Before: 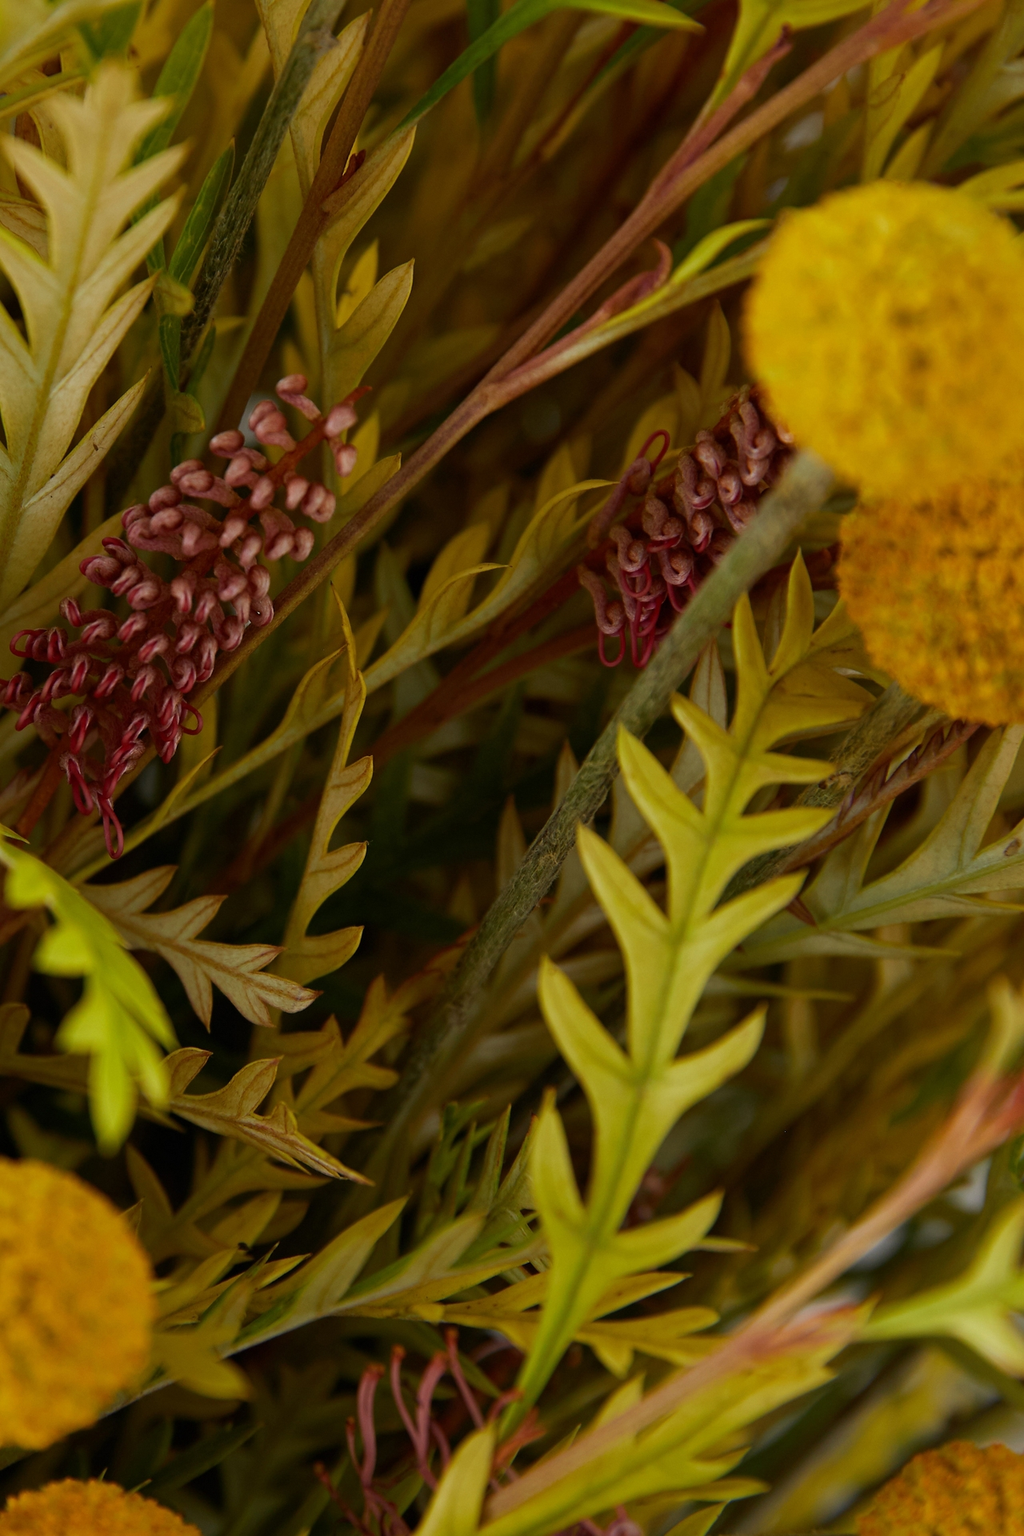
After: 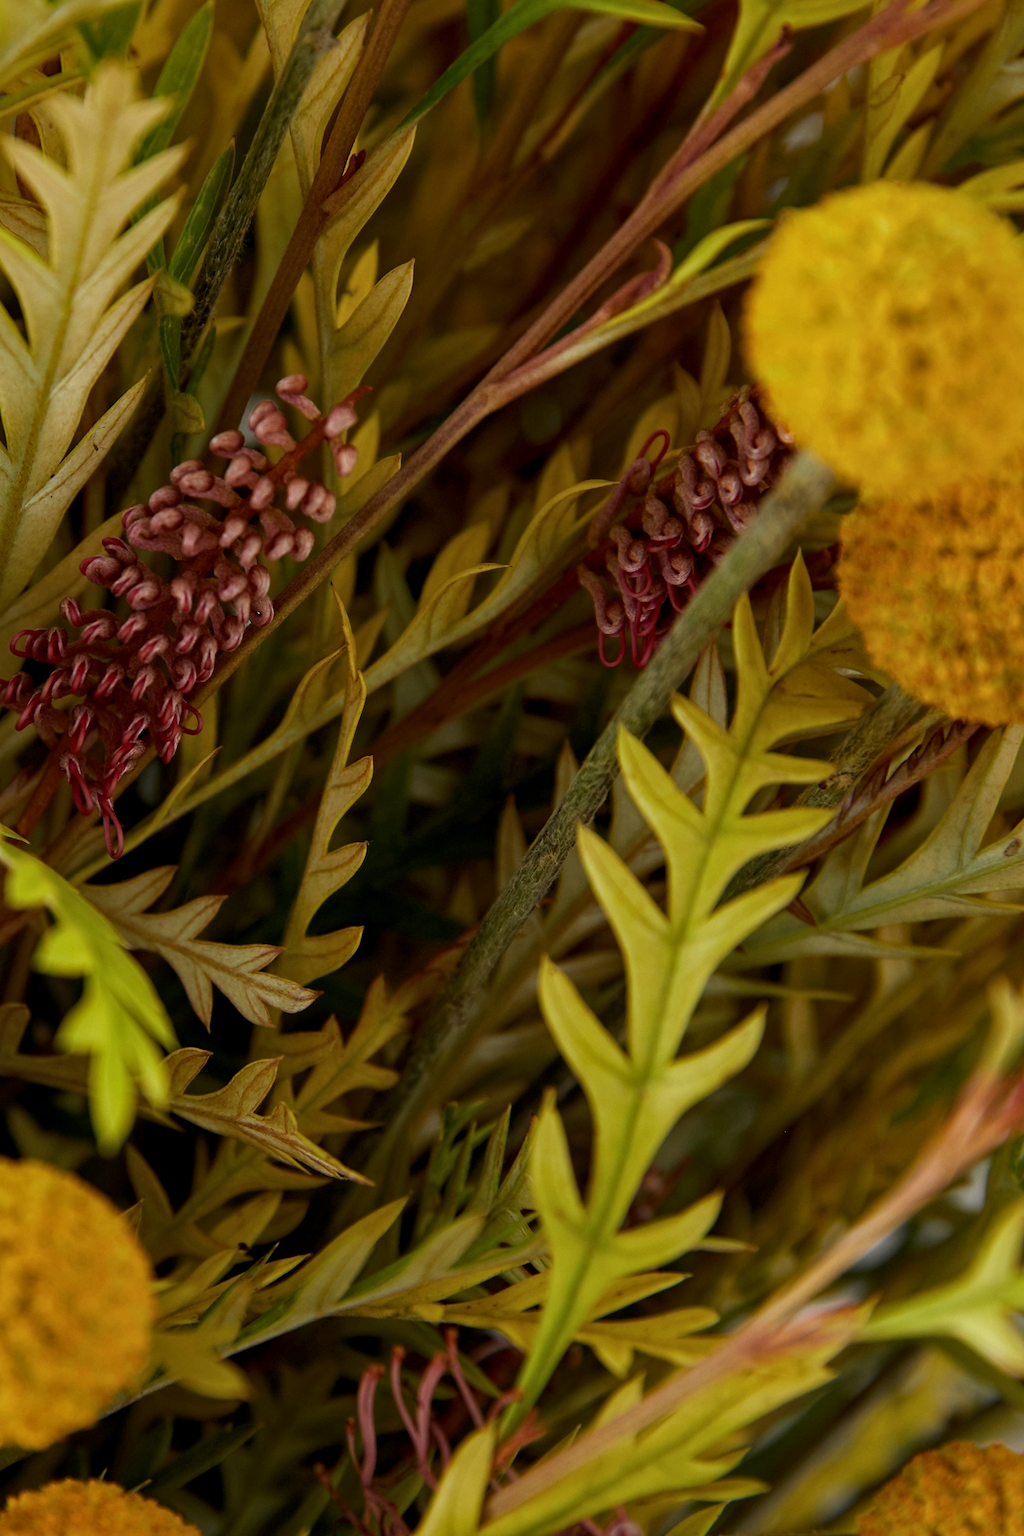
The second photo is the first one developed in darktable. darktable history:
local contrast: on, module defaults
tone equalizer: smoothing diameter 2.04%, edges refinement/feathering 24.72, mask exposure compensation -1.57 EV, filter diffusion 5
